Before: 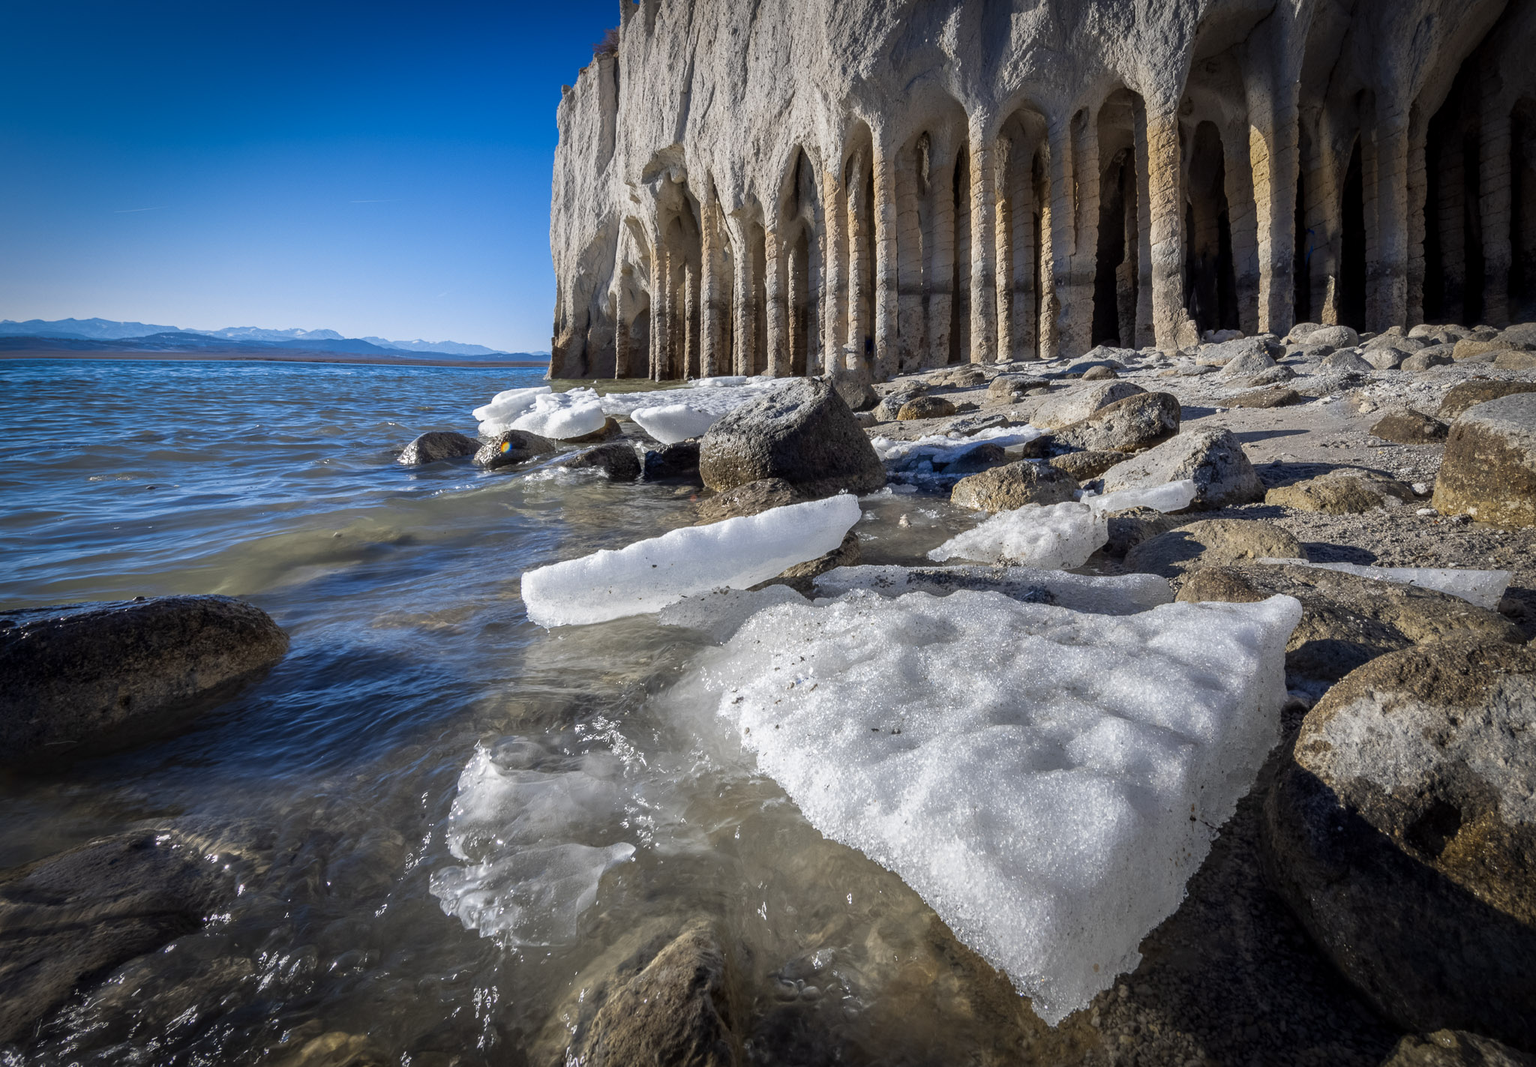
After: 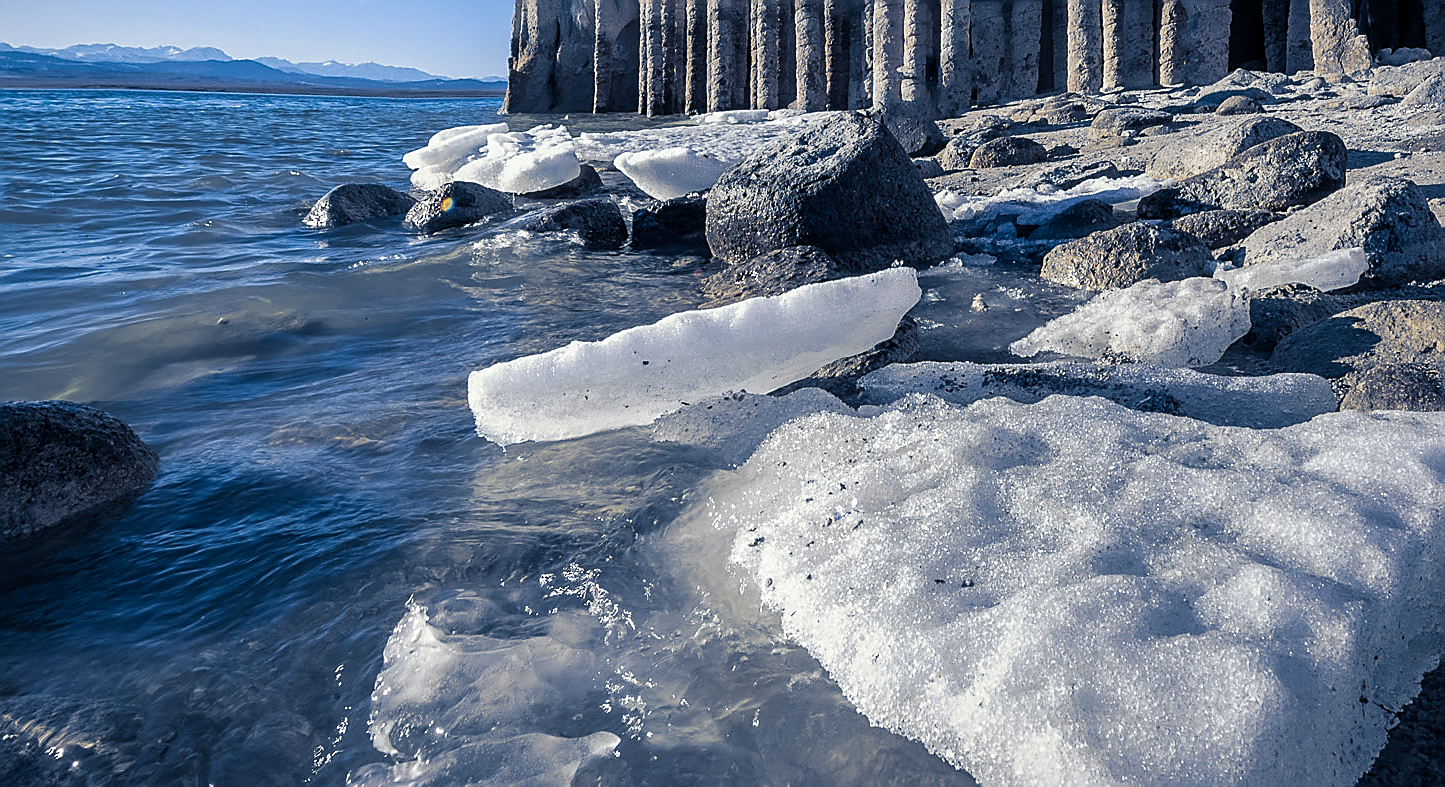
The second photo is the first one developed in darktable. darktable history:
crop: left 11.123%, top 27.61%, right 18.3%, bottom 17.034%
sharpen: radius 1.4, amount 1.25, threshold 0.7
split-toning: shadows › hue 226.8°, shadows › saturation 0.84
